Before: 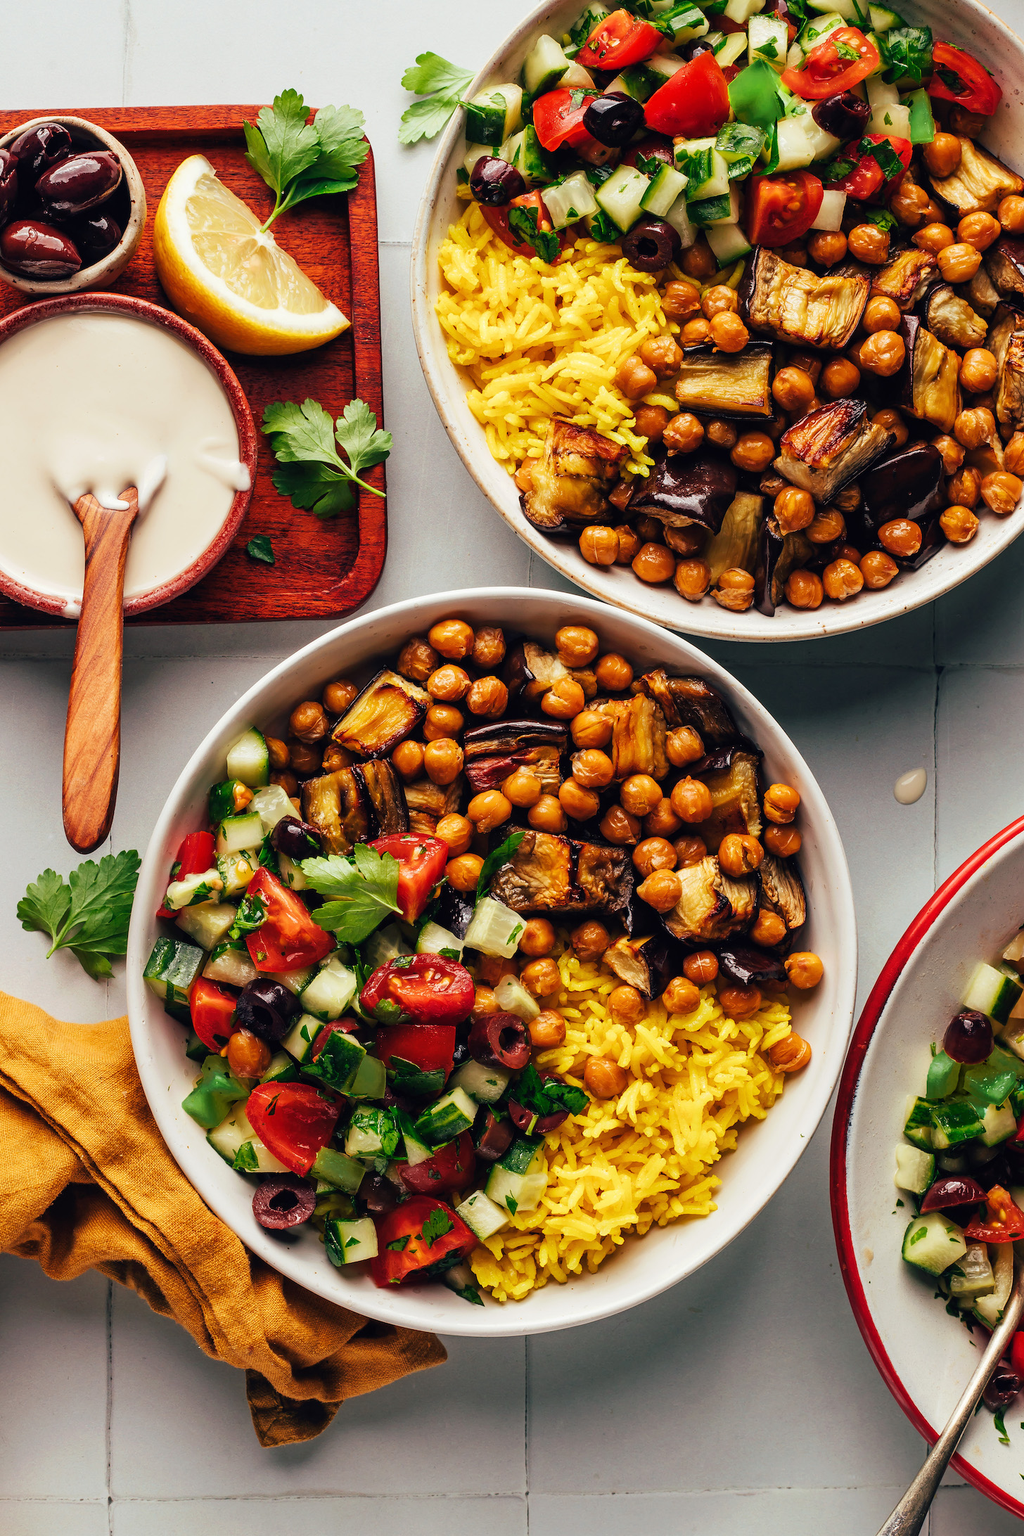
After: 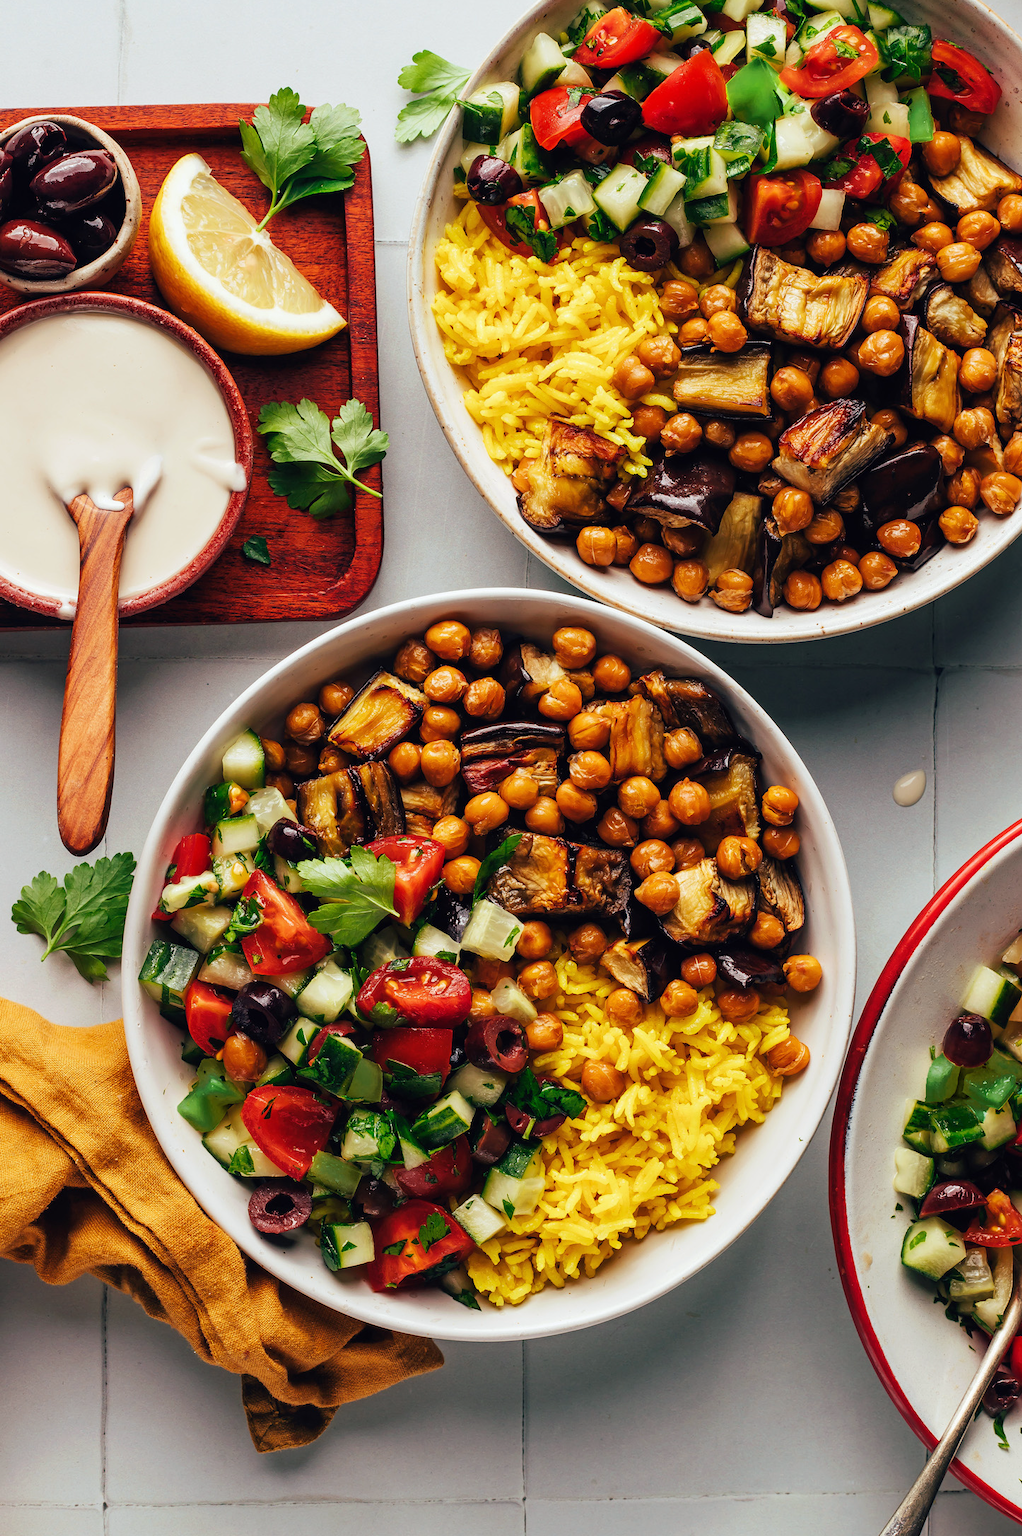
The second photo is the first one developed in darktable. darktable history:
white balance: red 0.988, blue 1.017
crop and rotate: left 0.614%, top 0.179%, bottom 0.309%
